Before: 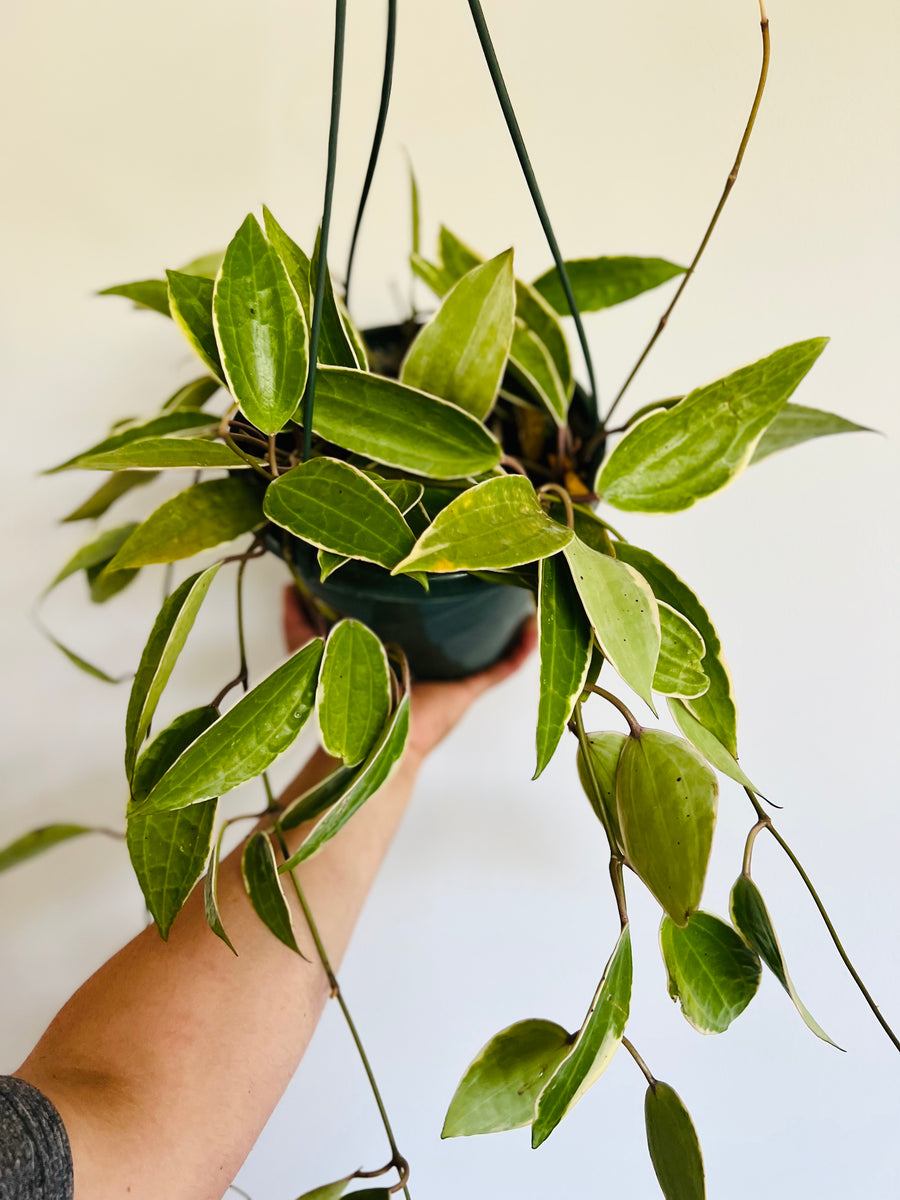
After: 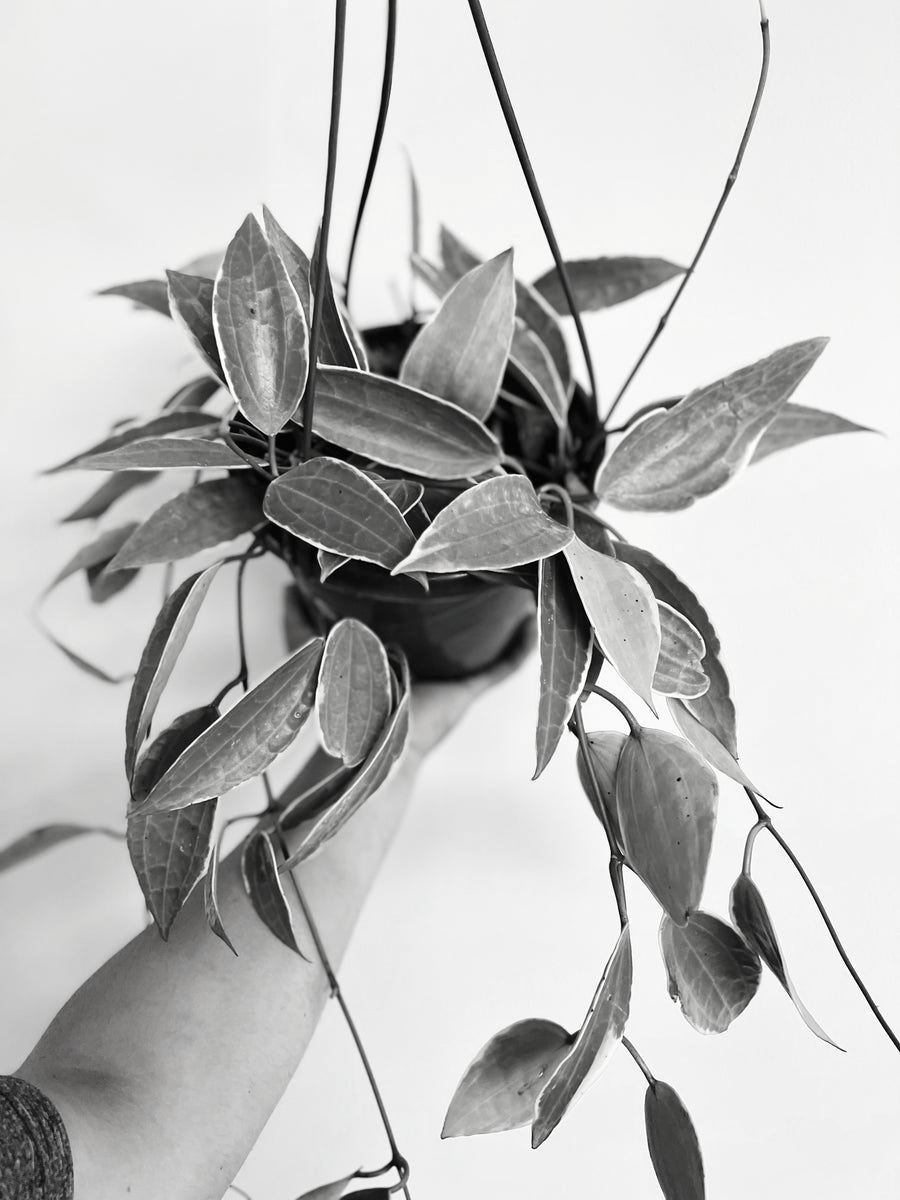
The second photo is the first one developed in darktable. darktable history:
levels: levels [0, 0.476, 0.951]
contrast brightness saturation: saturation -0.988
